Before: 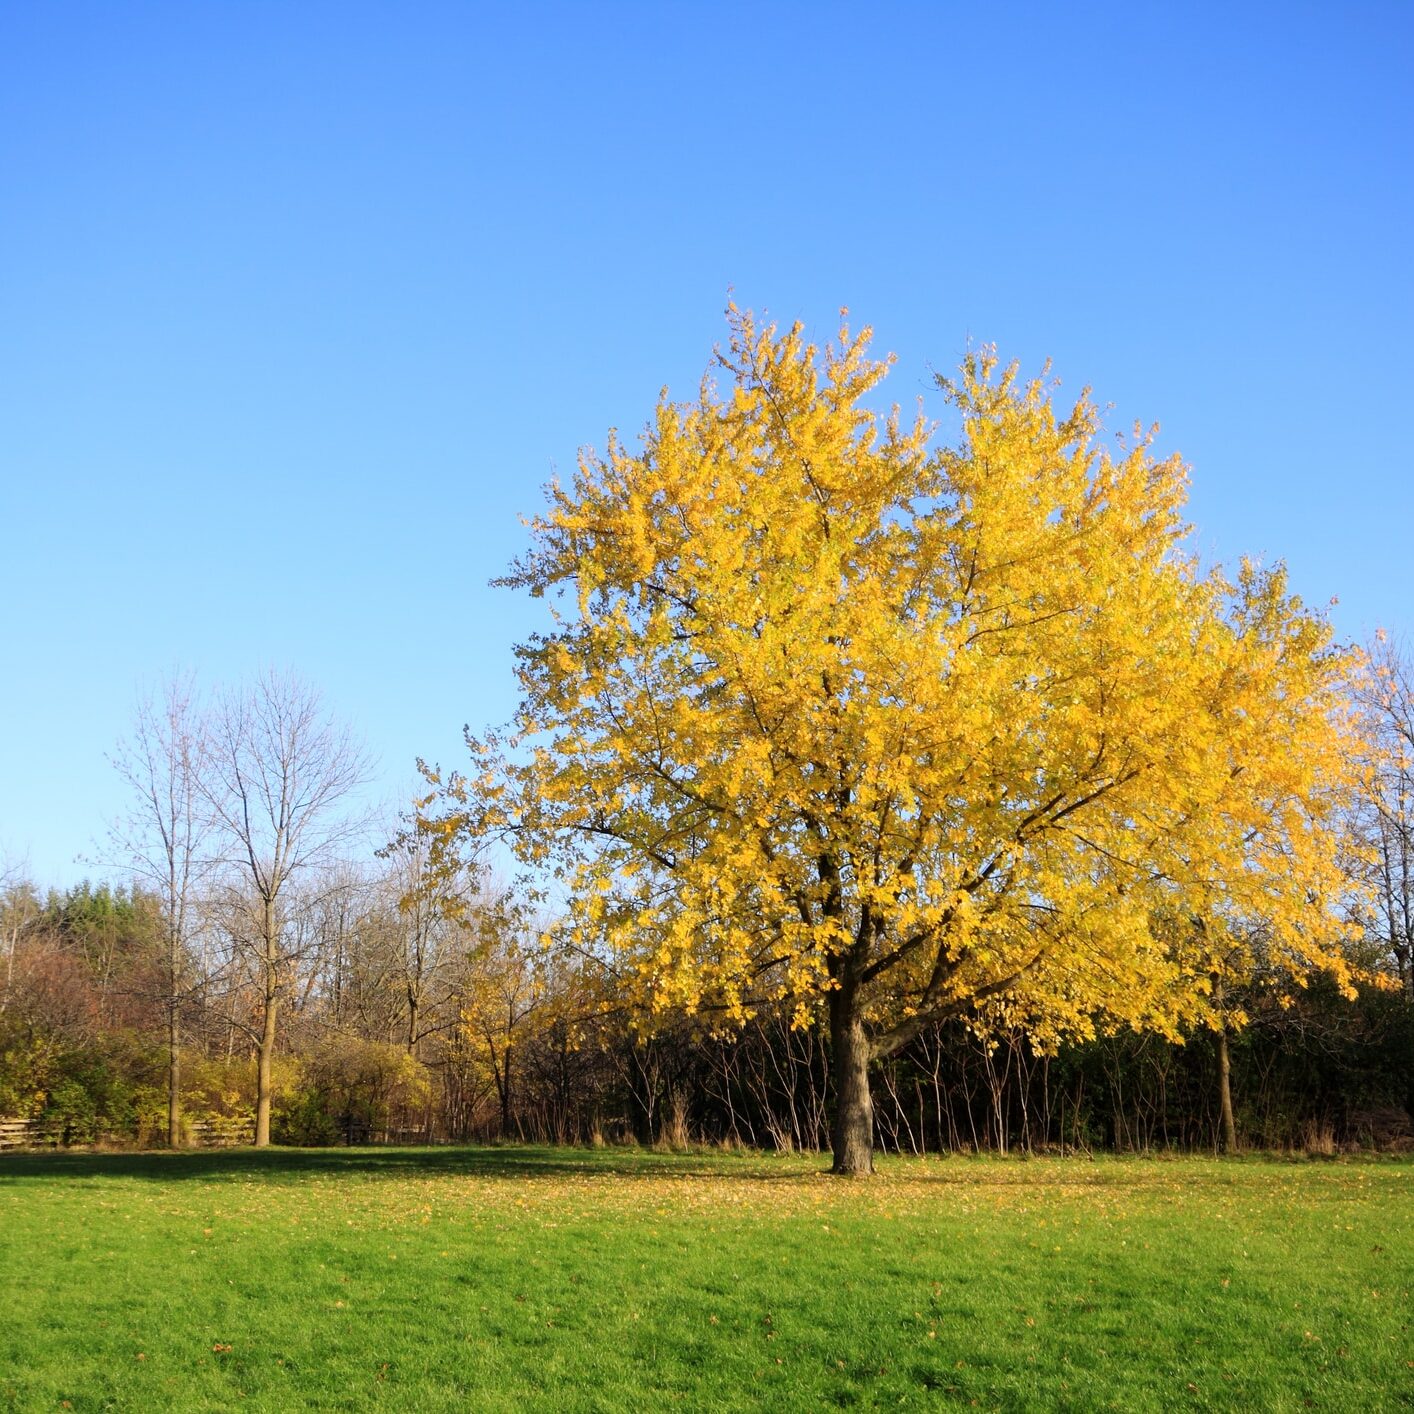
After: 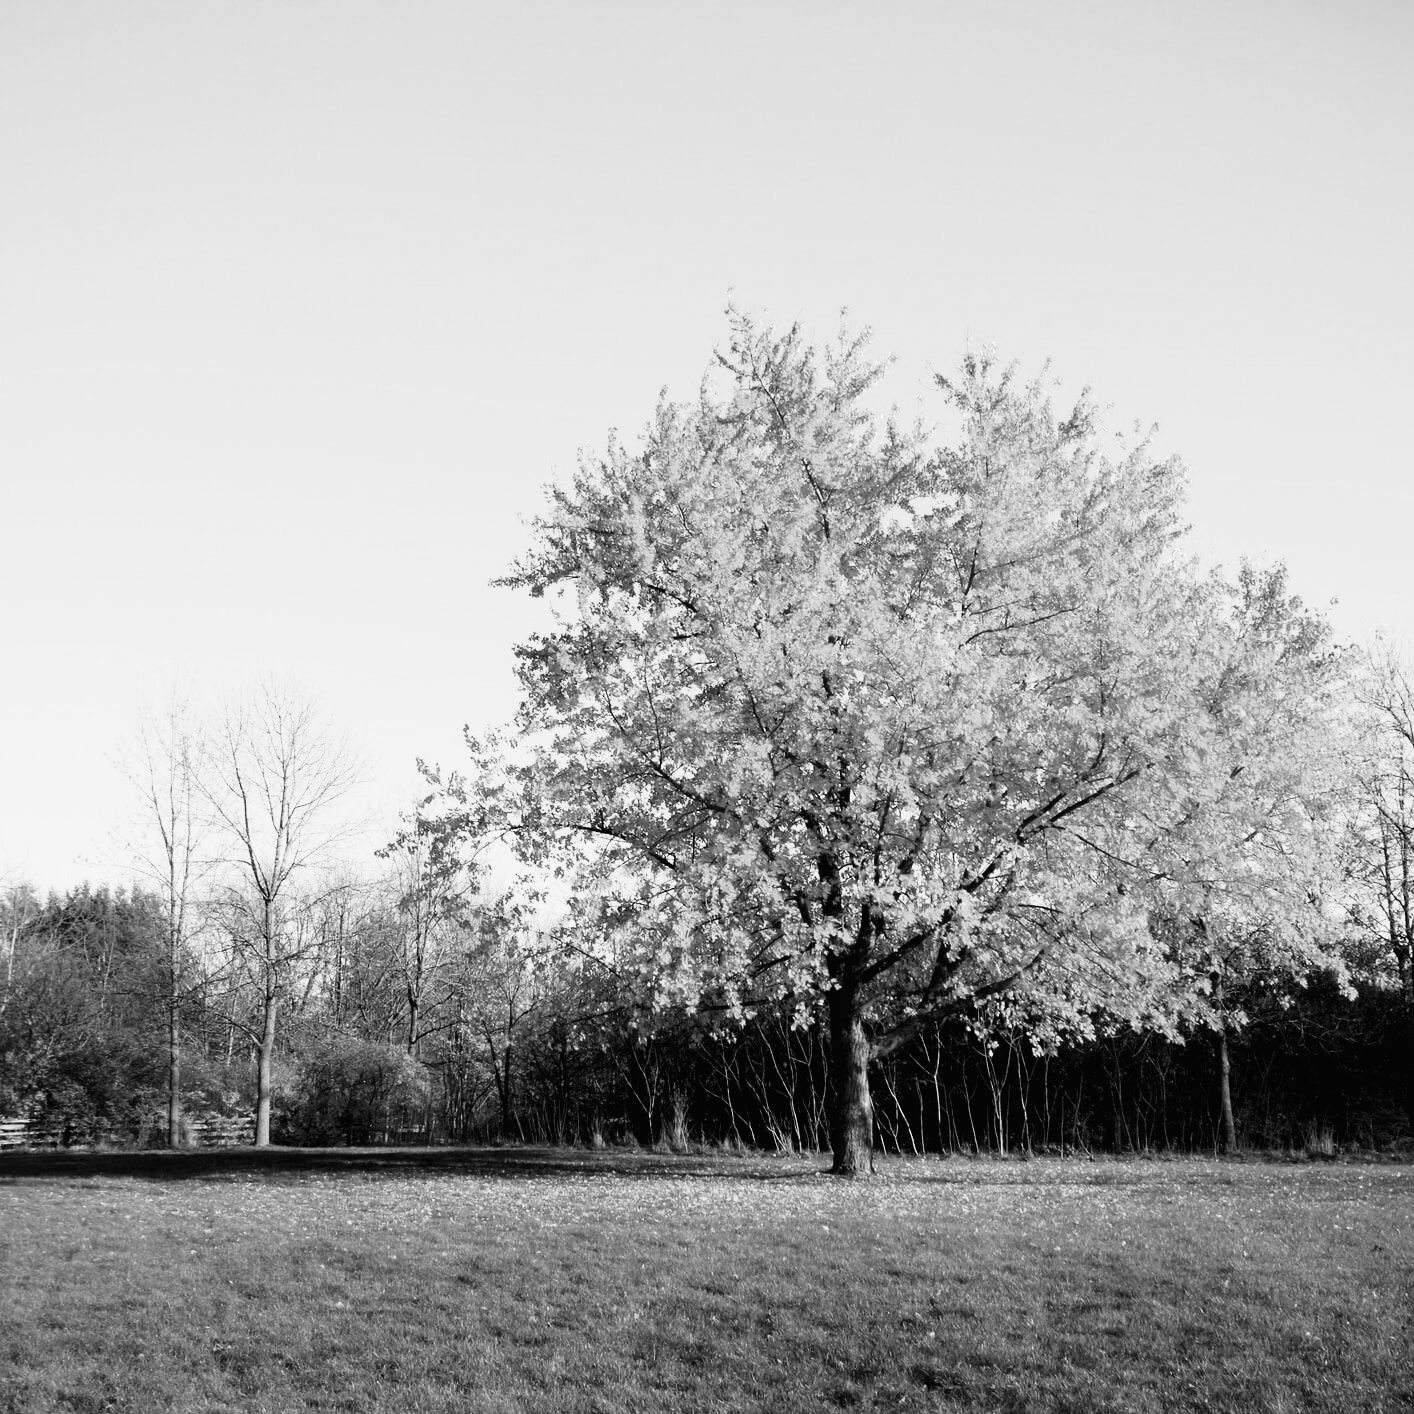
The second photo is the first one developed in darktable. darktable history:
tone curve: curves: ch0 [(0.016, 0.011) (0.084, 0.026) (0.469, 0.508) (0.721, 0.862) (1, 1)], color space Lab, linked channels, preserve colors none
color calibration "t3mujinpack channel mixer": output gray [0.21, 0.42, 0.37, 0], gray › normalize channels true, illuminant same as pipeline (D50), adaptation XYZ, x 0.346, y 0.359, gamut compression 0
